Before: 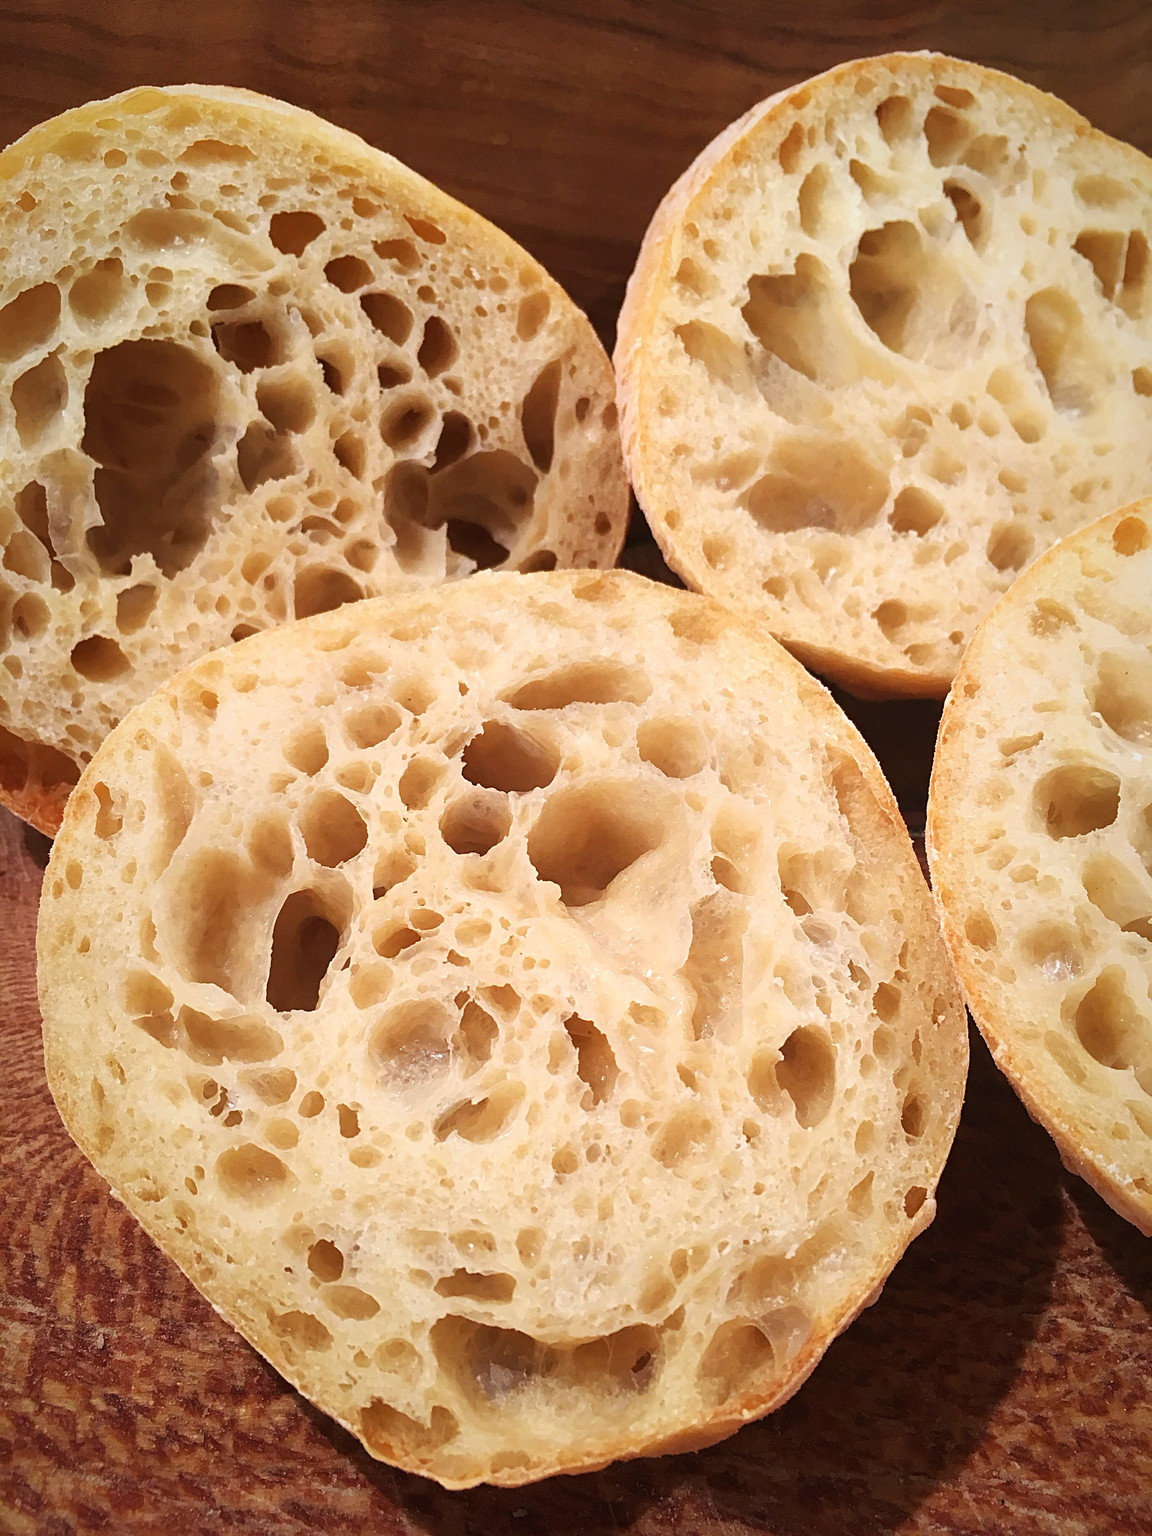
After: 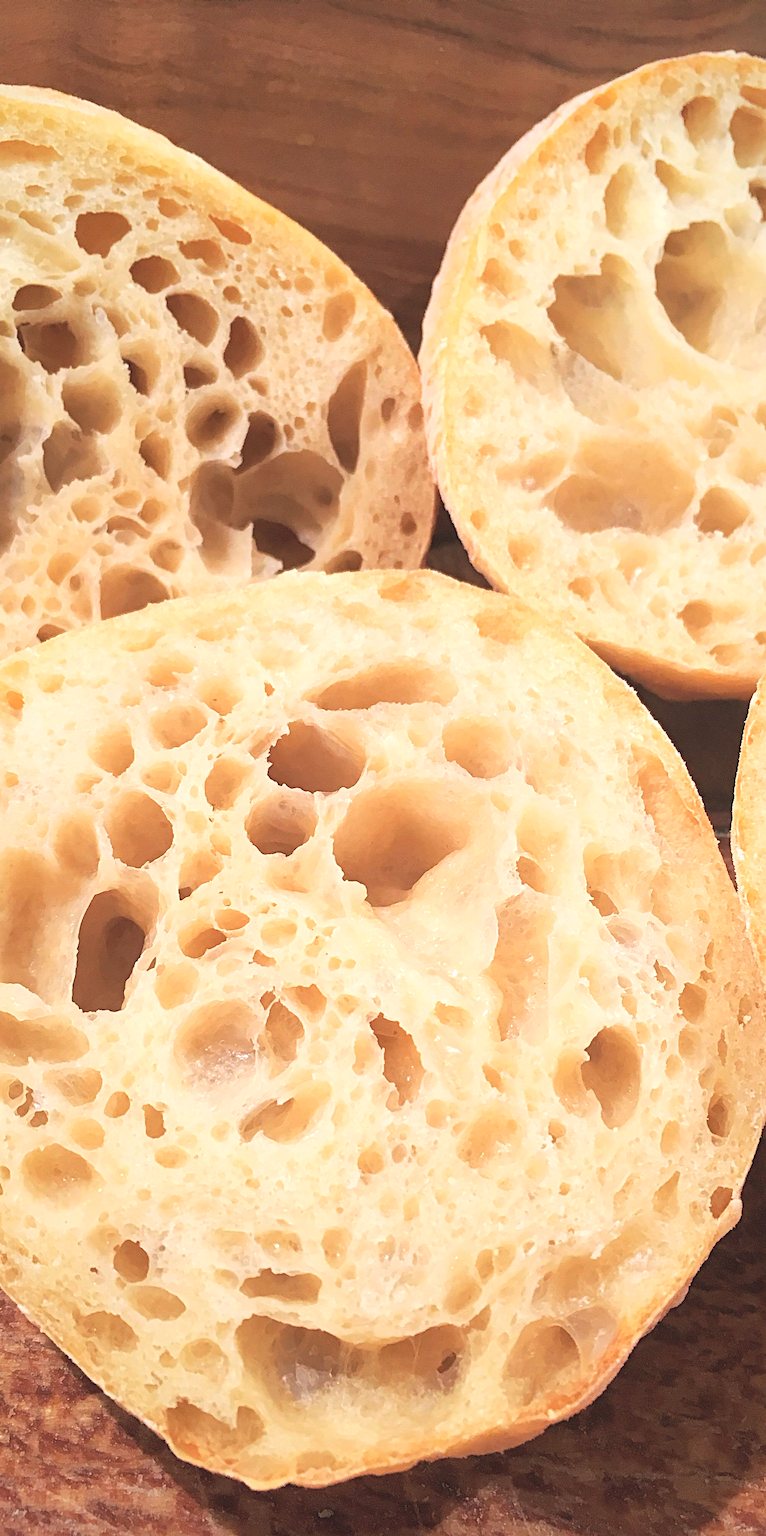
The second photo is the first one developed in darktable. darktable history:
exposure: exposure 0.207 EV, compensate highlight preservation false
crop: left 16.899%, right 16.556%
contrast brightness saturation: brightness 0.28
